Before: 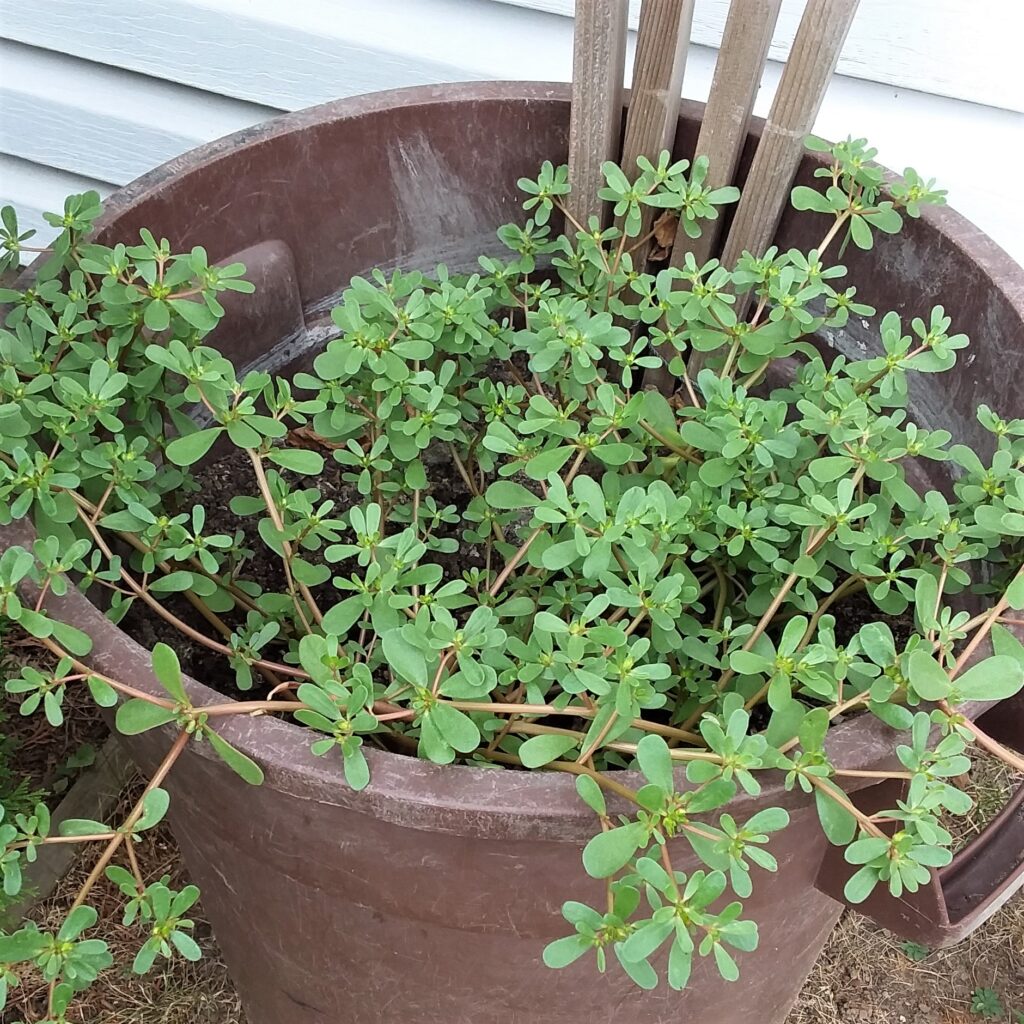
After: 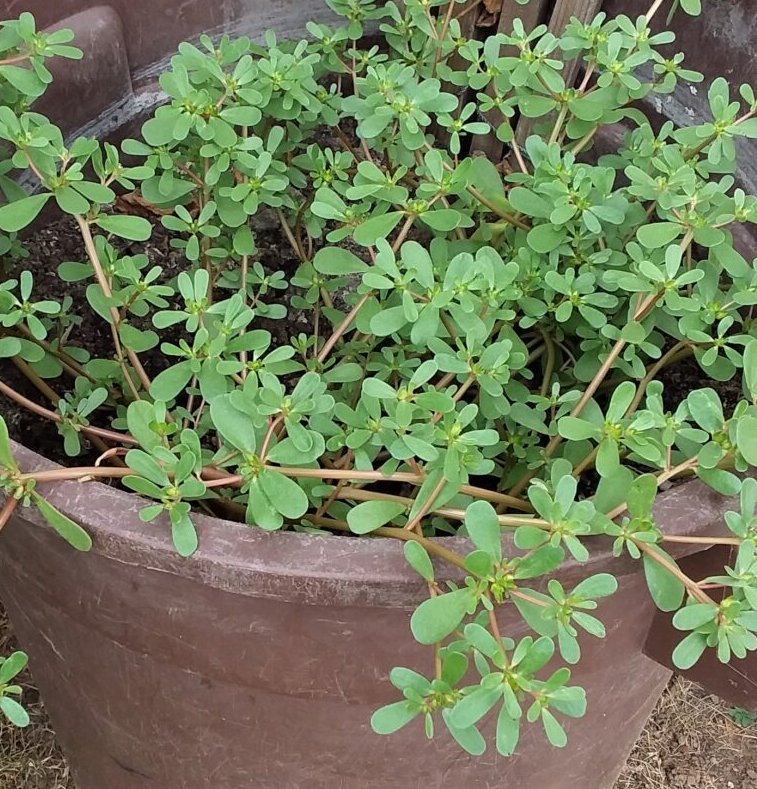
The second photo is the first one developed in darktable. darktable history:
white balance: emerald 1
tone equalizer: -8 EV -1.84 EV, -7 EV -1.16 EV, -6 EV -1.62 EV, smoothing diameter 25%, edges refinement/feathering 10, preserve details guided filter
crop: left 16.871%, top 22.857%, right 9.116%
